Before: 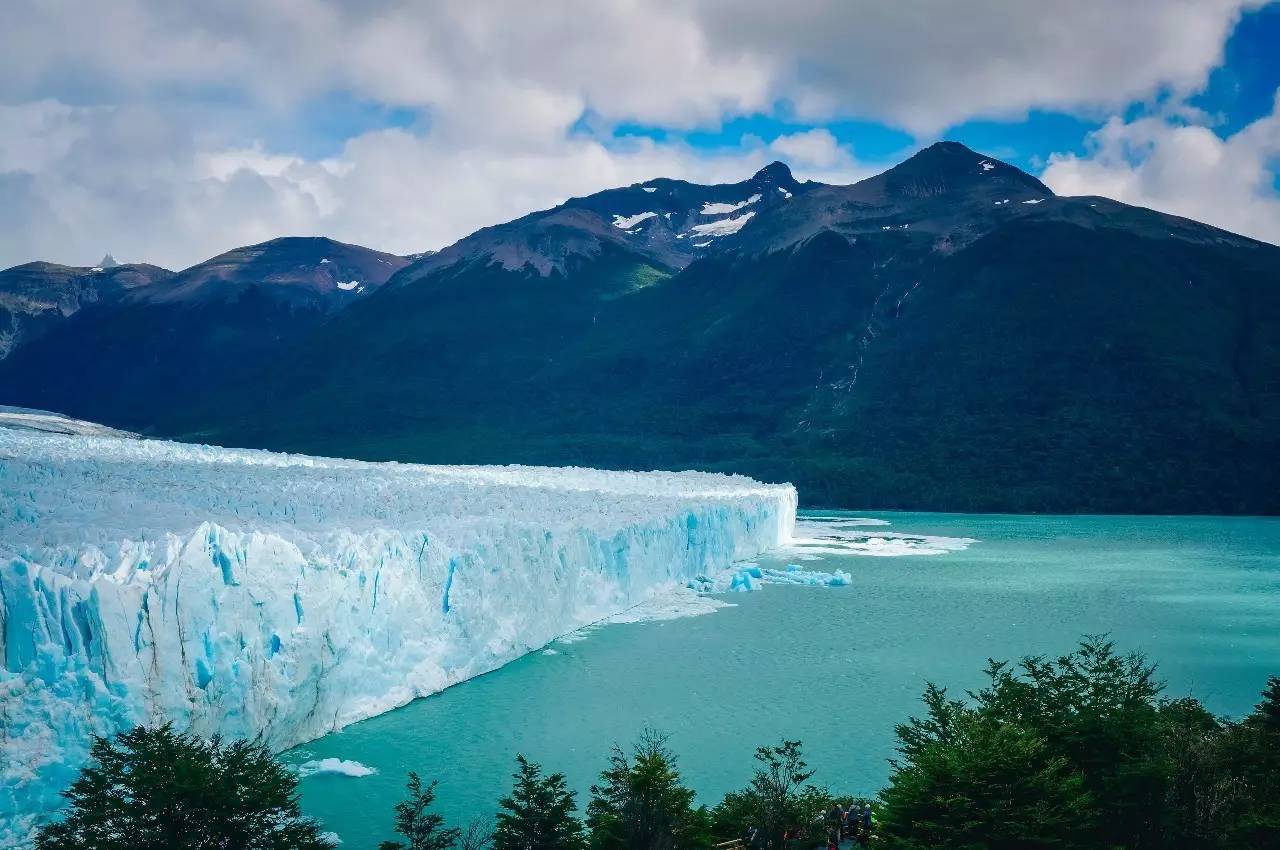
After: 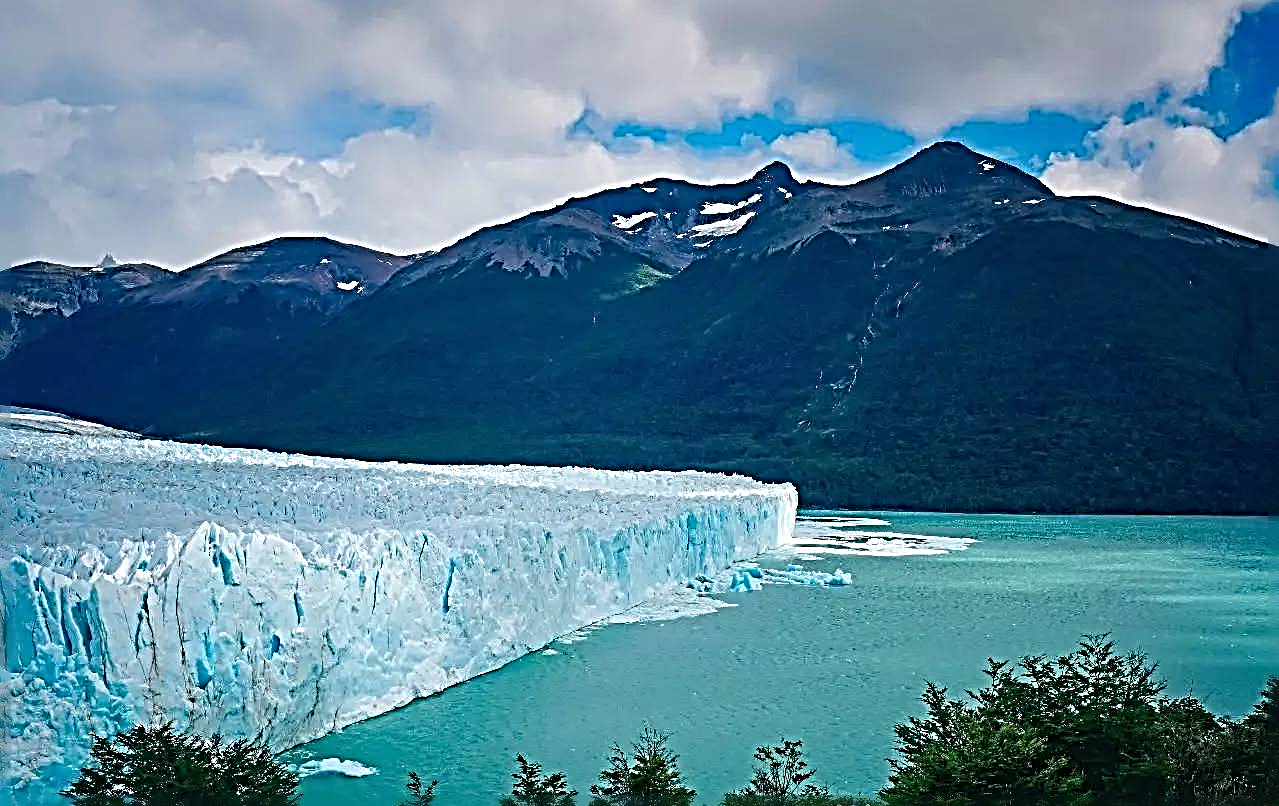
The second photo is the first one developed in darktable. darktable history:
sharpen: radius 4.001, amount 2
crop and rotate: top 0%, bottom 5.097%
